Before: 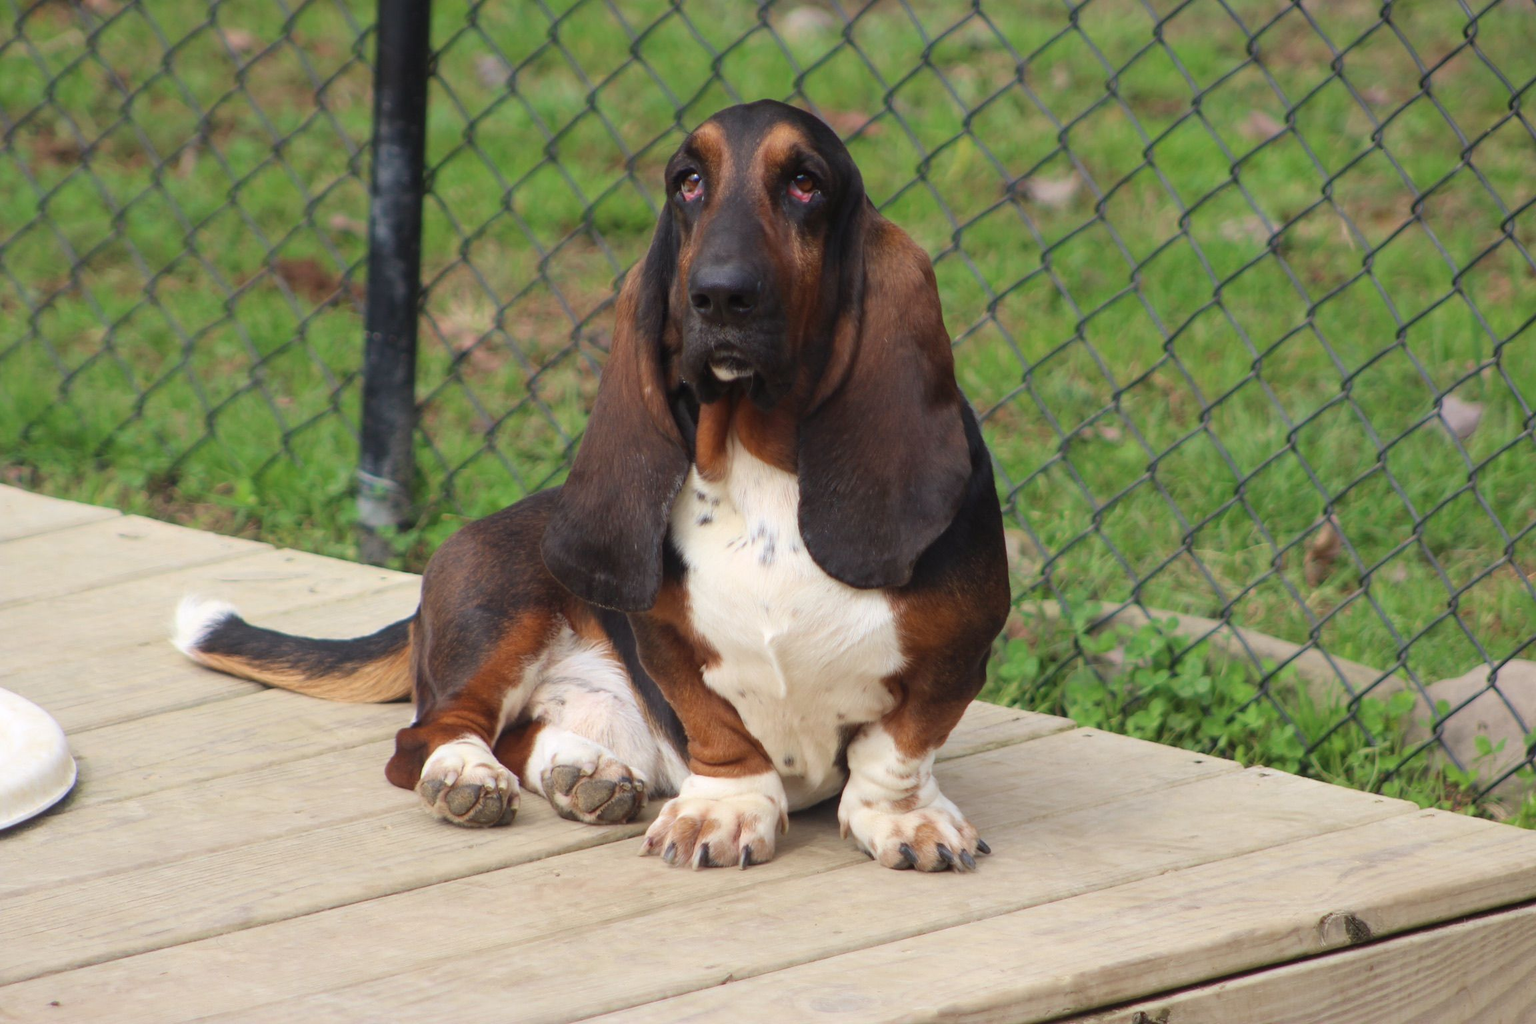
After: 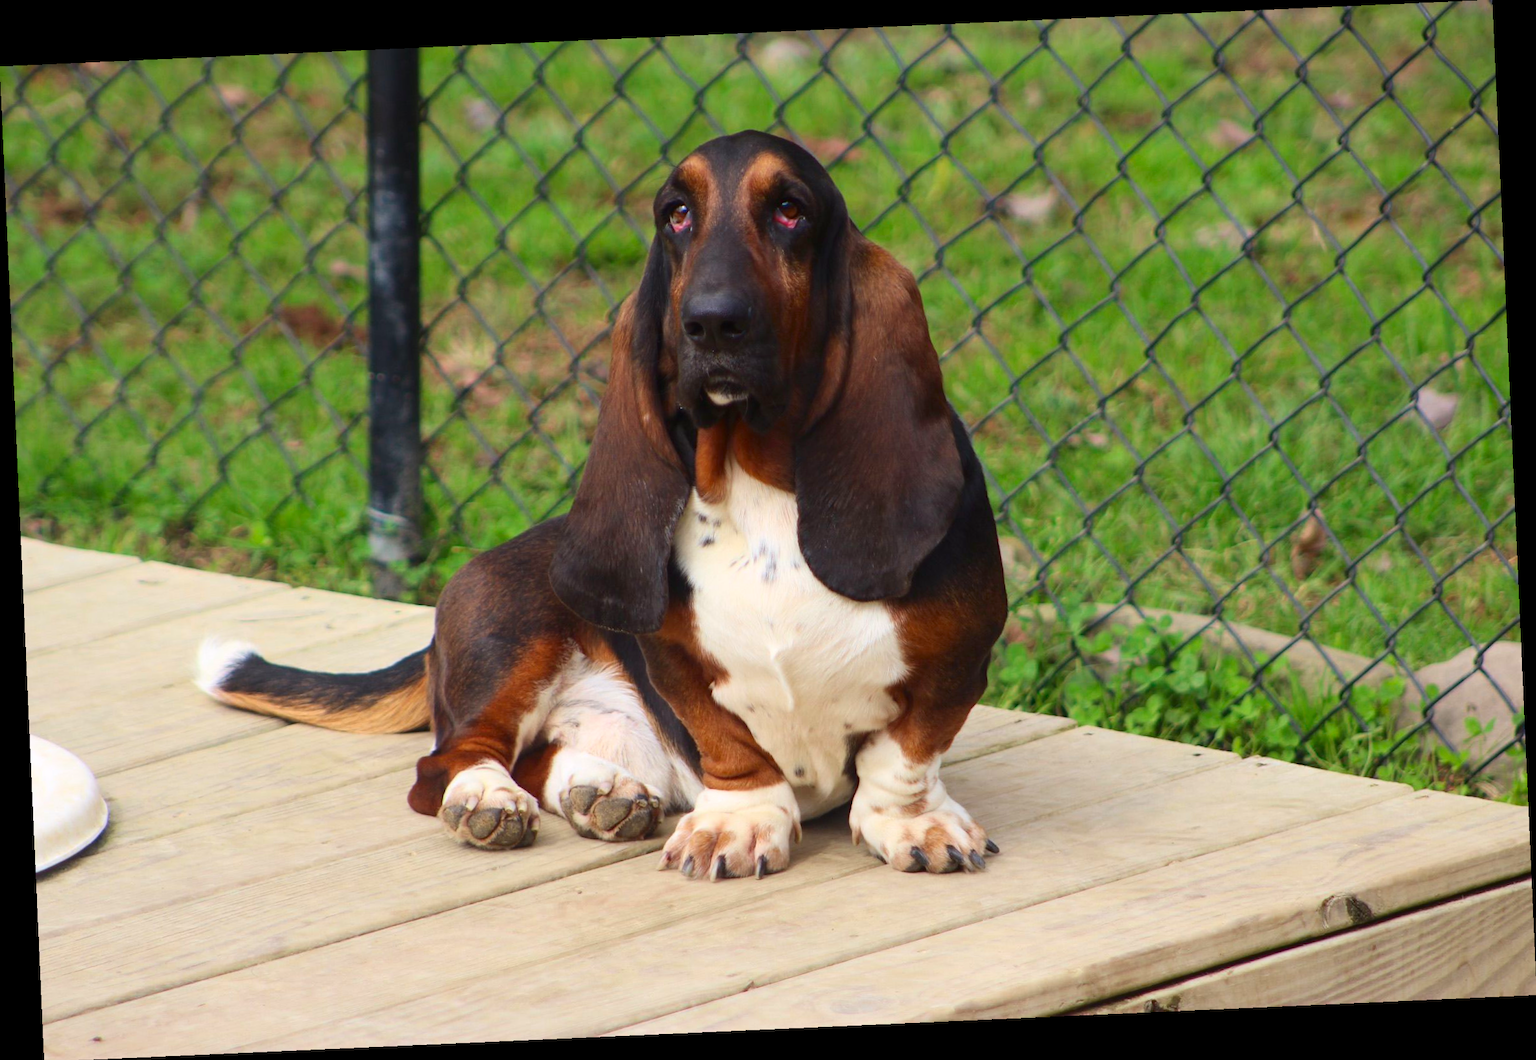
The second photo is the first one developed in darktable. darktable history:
contrast brightness saturation: contrast 0.16, saturation 0.32
rotate and perspective: rotation -2.56°, automatic cropping off
